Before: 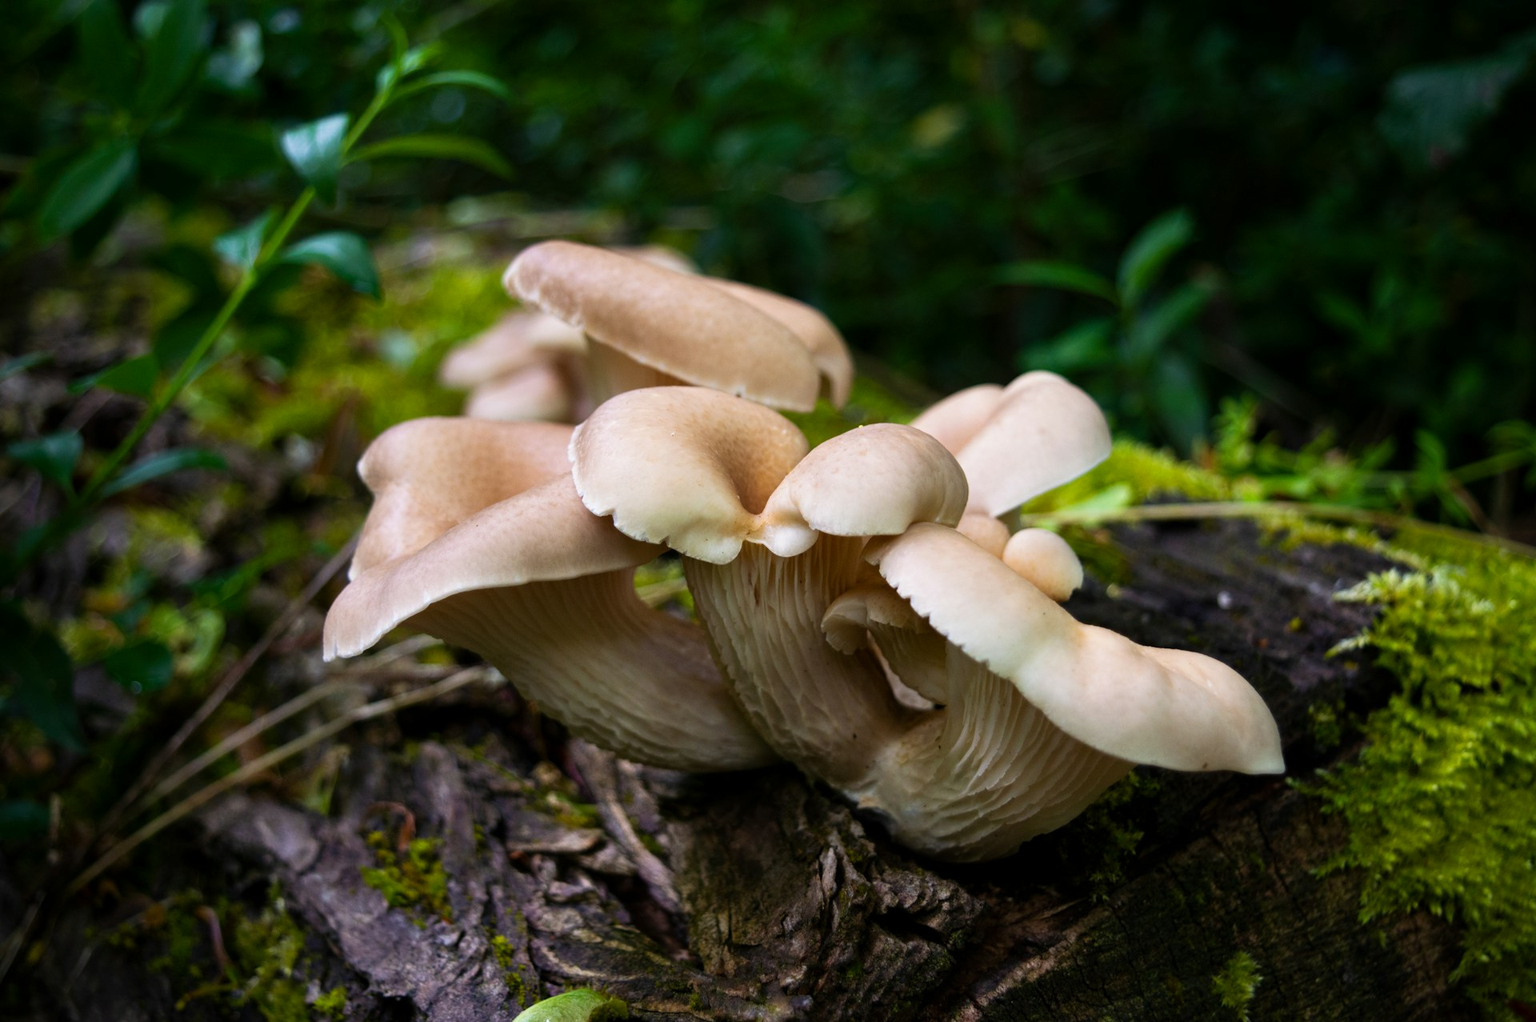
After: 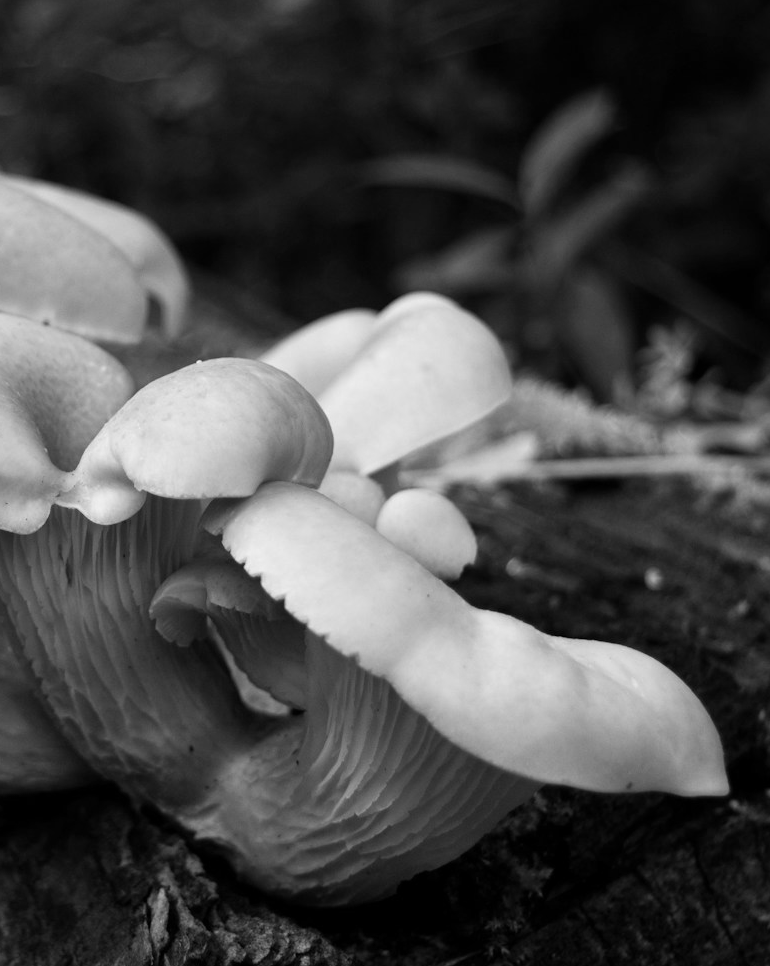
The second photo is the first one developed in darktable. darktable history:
crop: left 45.721%, top 13.393%, right 14.118%, bottom 10.01%
monochrome: on, module defaults
